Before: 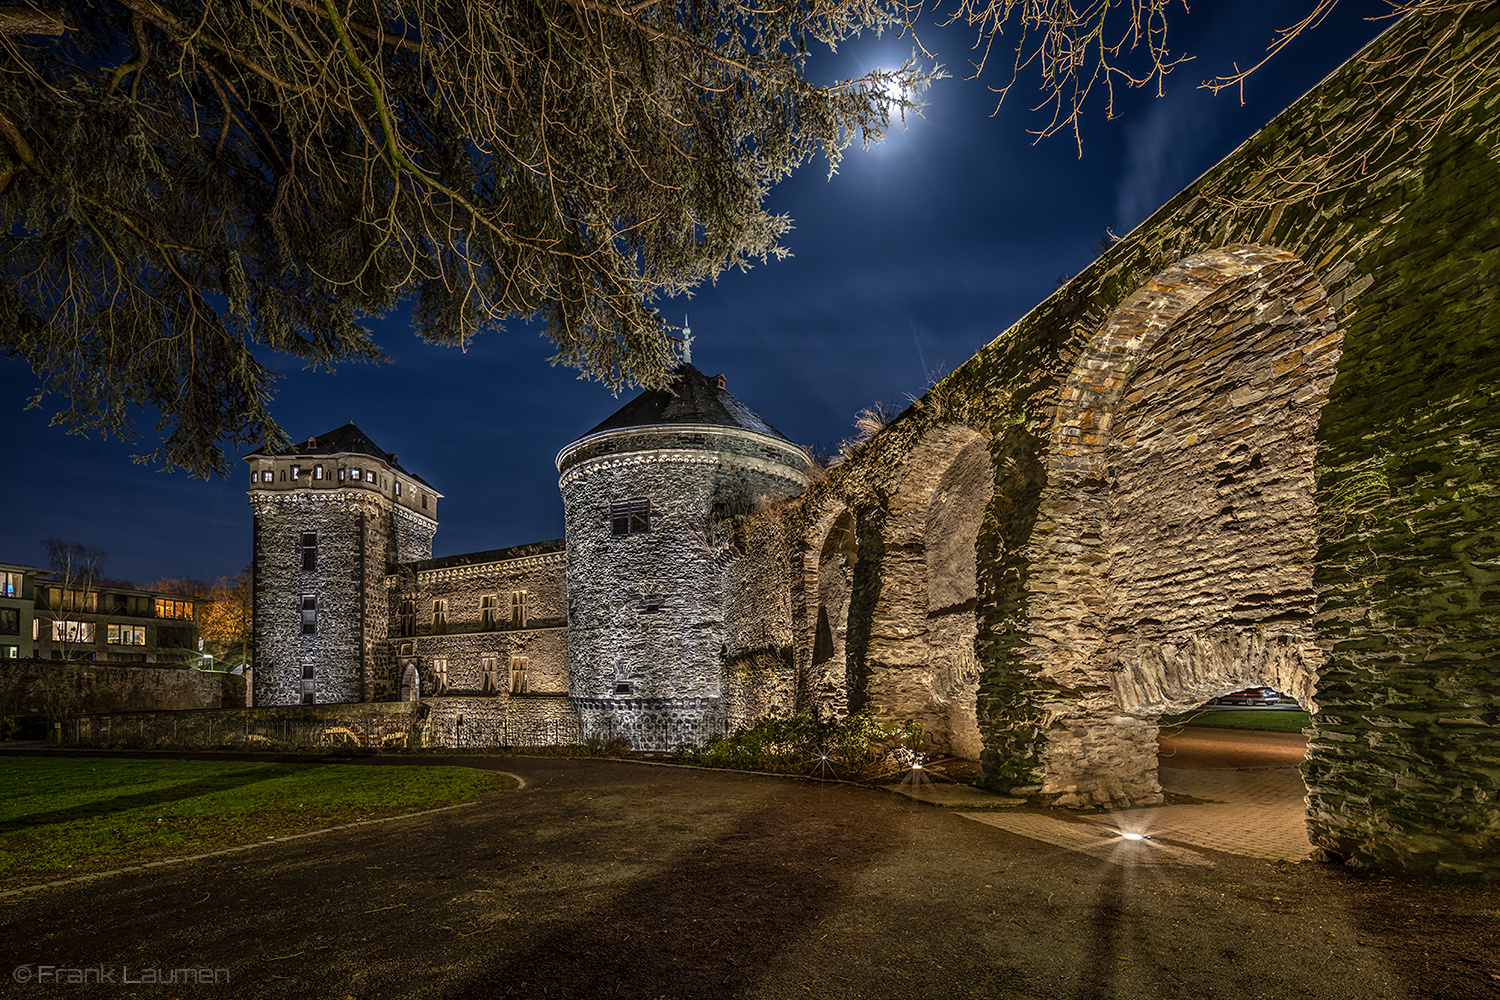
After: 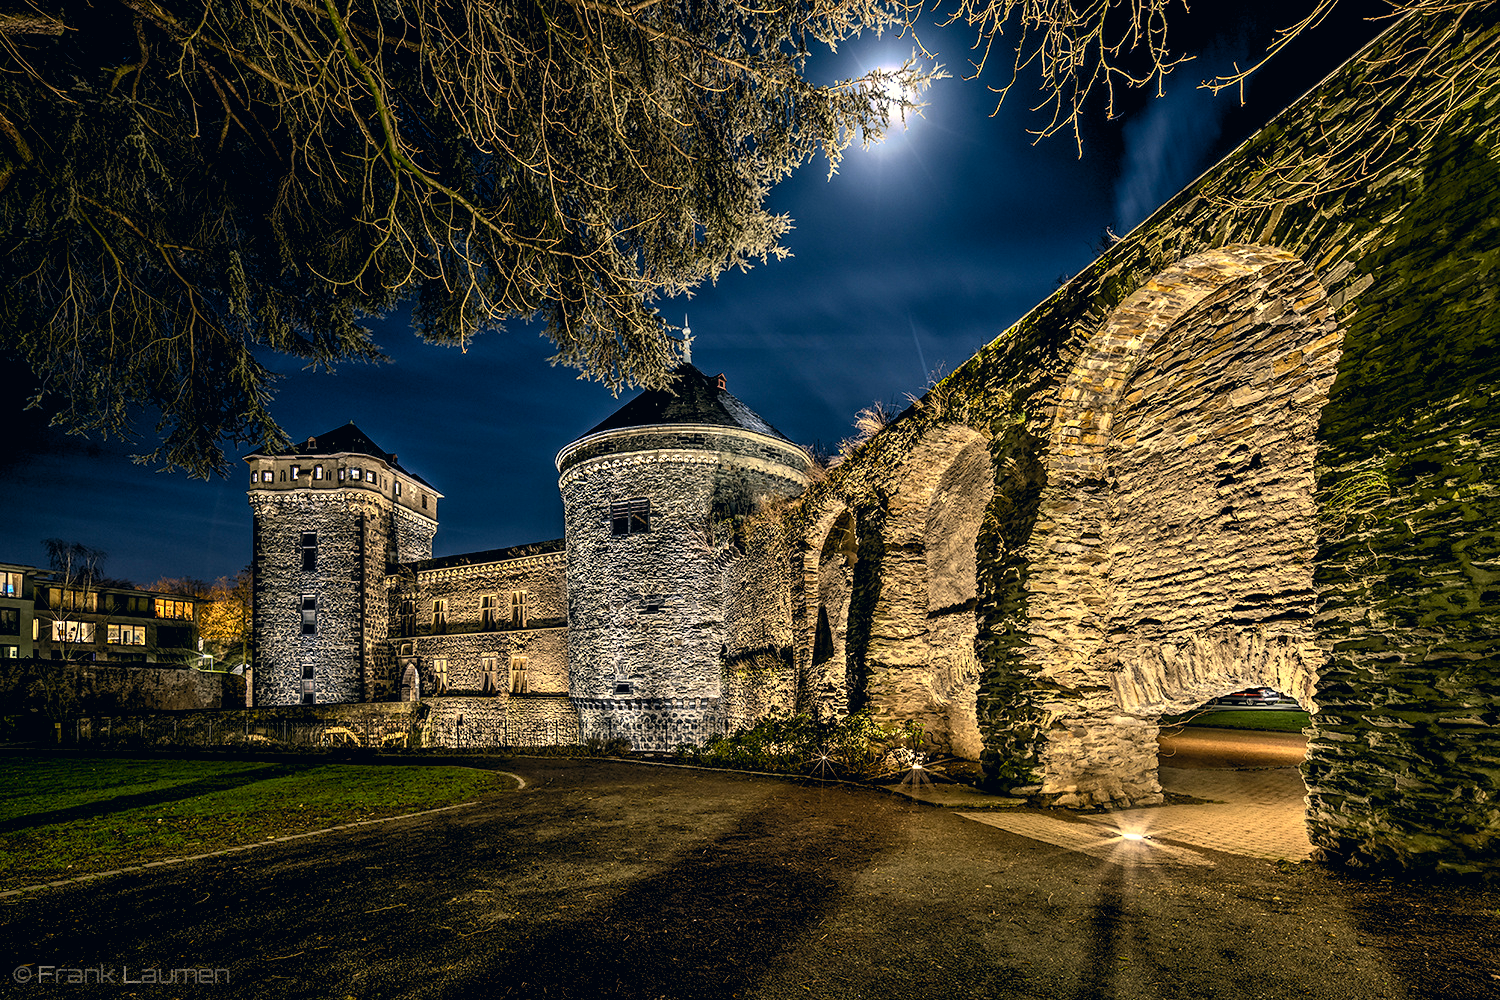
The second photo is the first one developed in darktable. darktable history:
contrast brightness saturation: contrast 0.2, brightness 0.15, saturation 0.14
white balance: red 1.122, green 1.093
color correction: highlights a* 5.38, highlights b* 5.3, shadows a* -4.26, shadows b* -5.11
exposure: black level correction -0.014, exposure -0.193 EV, compensate highlight preservation false
levels: levels [0.073, 0.497, 0.972]
tone curve: color space Lab, linked channels, preserve colors none
color zones: curves: ch0 [(0, 0.558) (0.143, 0.548) (0.286, 0.447) (0.429, 0.259) (0.571, 0.5) (0.714, 0.5) (0.857, 0.593) (1, 0.558)]; ch1 [(0, 0.543) (0.01, 0.544) (0.12, 0.492) (0.248, 0.458) (0.5, 0.534) (0.748, 0.5) (0.99, 0.469) (1, 0.543)]; ch2 [(0, 0.507) (0.143, 0.522) (0.286, 0.505) (0.429, 0.5) (0.571, 0.5) (0.714, 0.5) (0.857, 0.5) (1, 0.507)]
base curve: curves: ch0 [(0.017, 0) (0.425, 0.441) (0.844, 0.933) (1, 1)], preserve colors none
